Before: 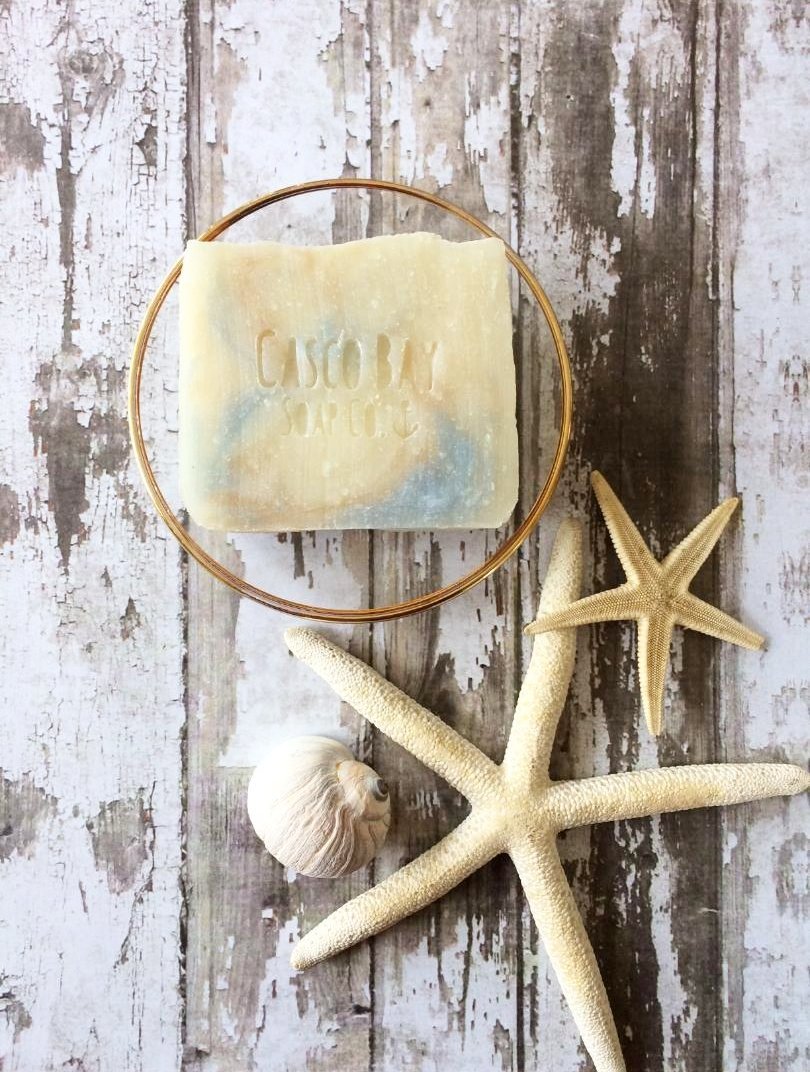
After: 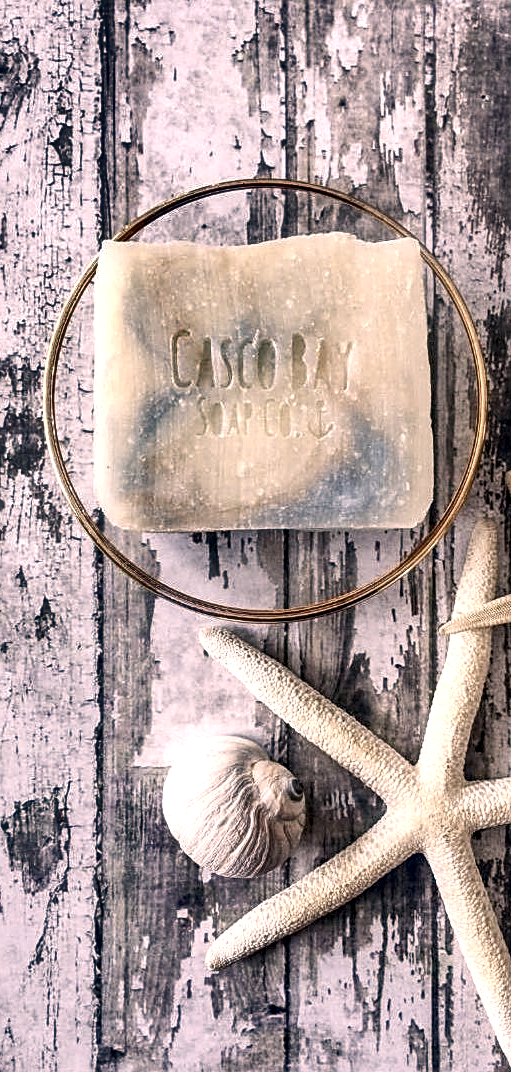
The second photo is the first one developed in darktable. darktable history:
sharpen: on, module defaults
crop: left 10.504%, right 26.405%
local contrast: detail 160%
color balance rgb: shadows lift › chroma 3.159%, shadows lift › hue 278.98°, perceptual saturation grading › global saturation 0.417%, perceptual saturation grading › highlights -30.429%, perceptual saturation grading › shadows 20.406%, saturation formula JzAzBz (2021)
color correction: highlights a* 14.26, highlights b* 5.68, shadows a* -6.09, shadows b* -15.38, saturation 0.838
shadows and highlights: radius 101.58, shadows 50.33, highlights -65.8, soften with gaussian
exposure: compensate exposure bias true, compensate highlight preservation false
